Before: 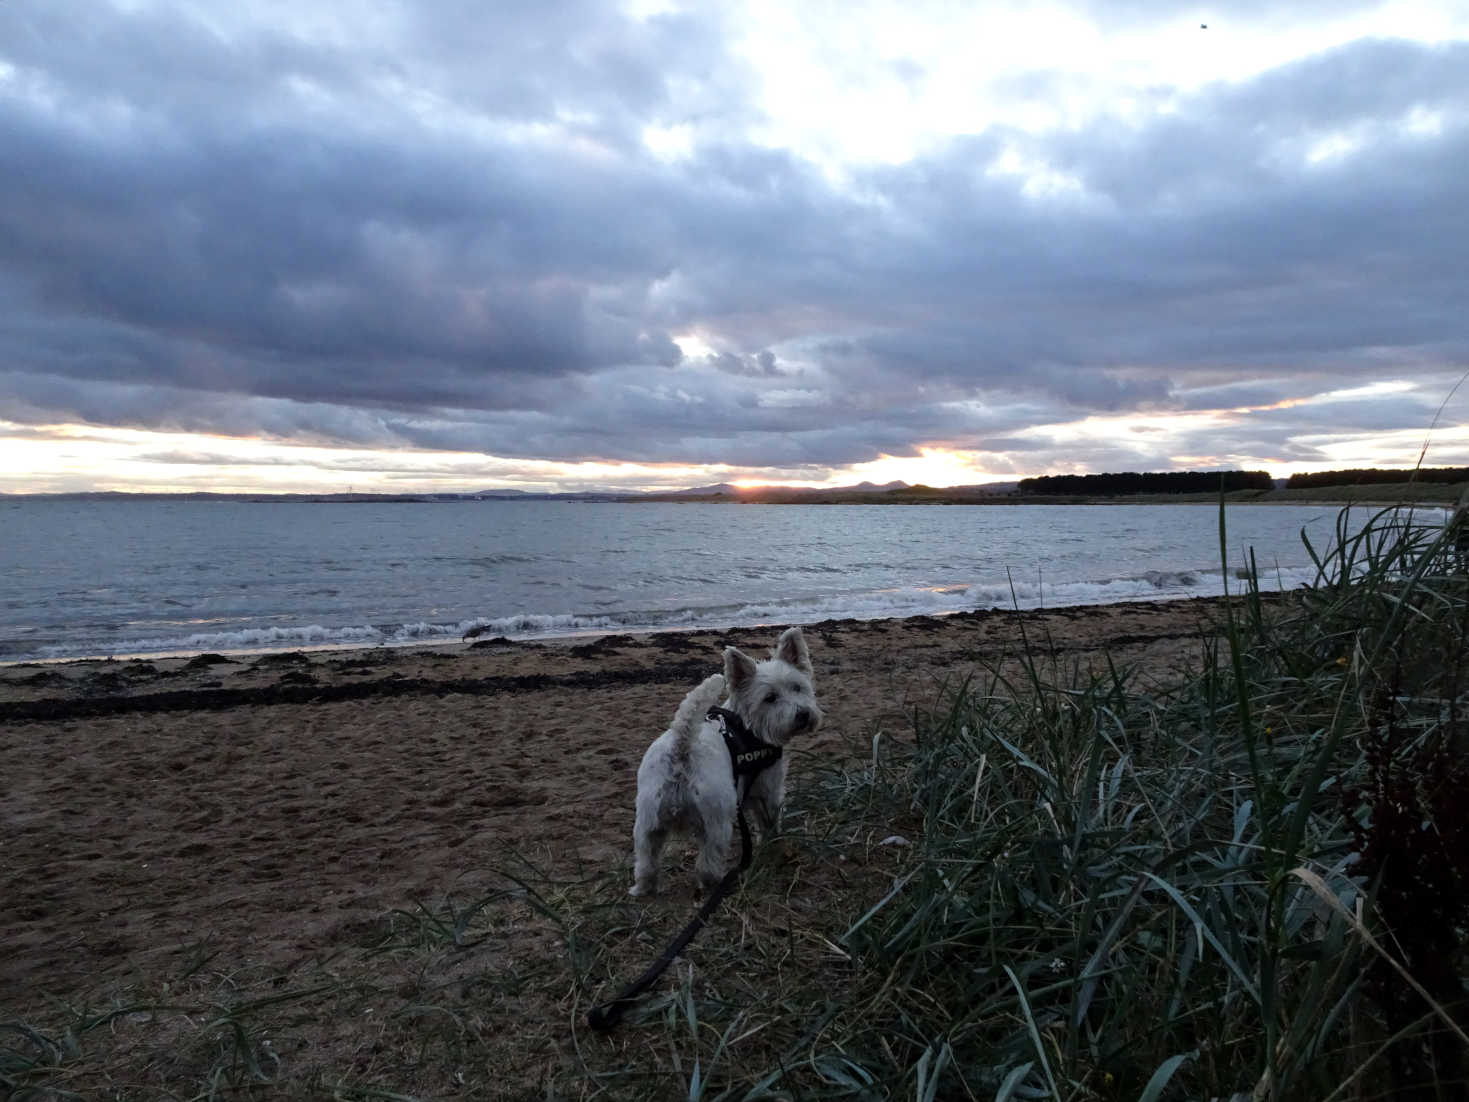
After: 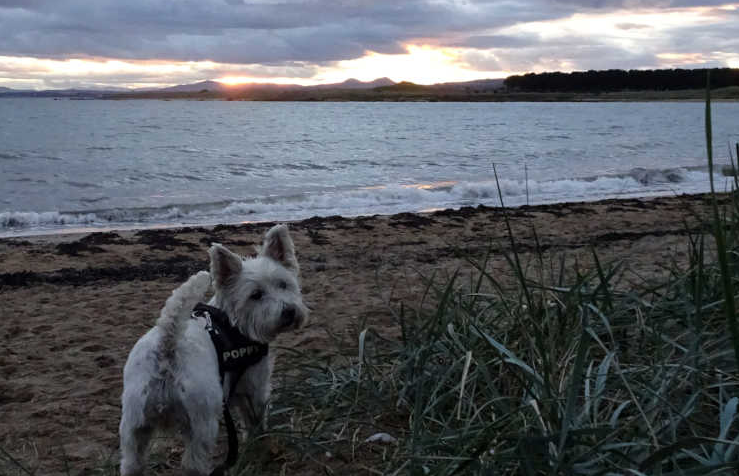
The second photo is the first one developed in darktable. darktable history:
crop: left 35.027%, top 36.655%, right 14.617%, bottom 20.056%
